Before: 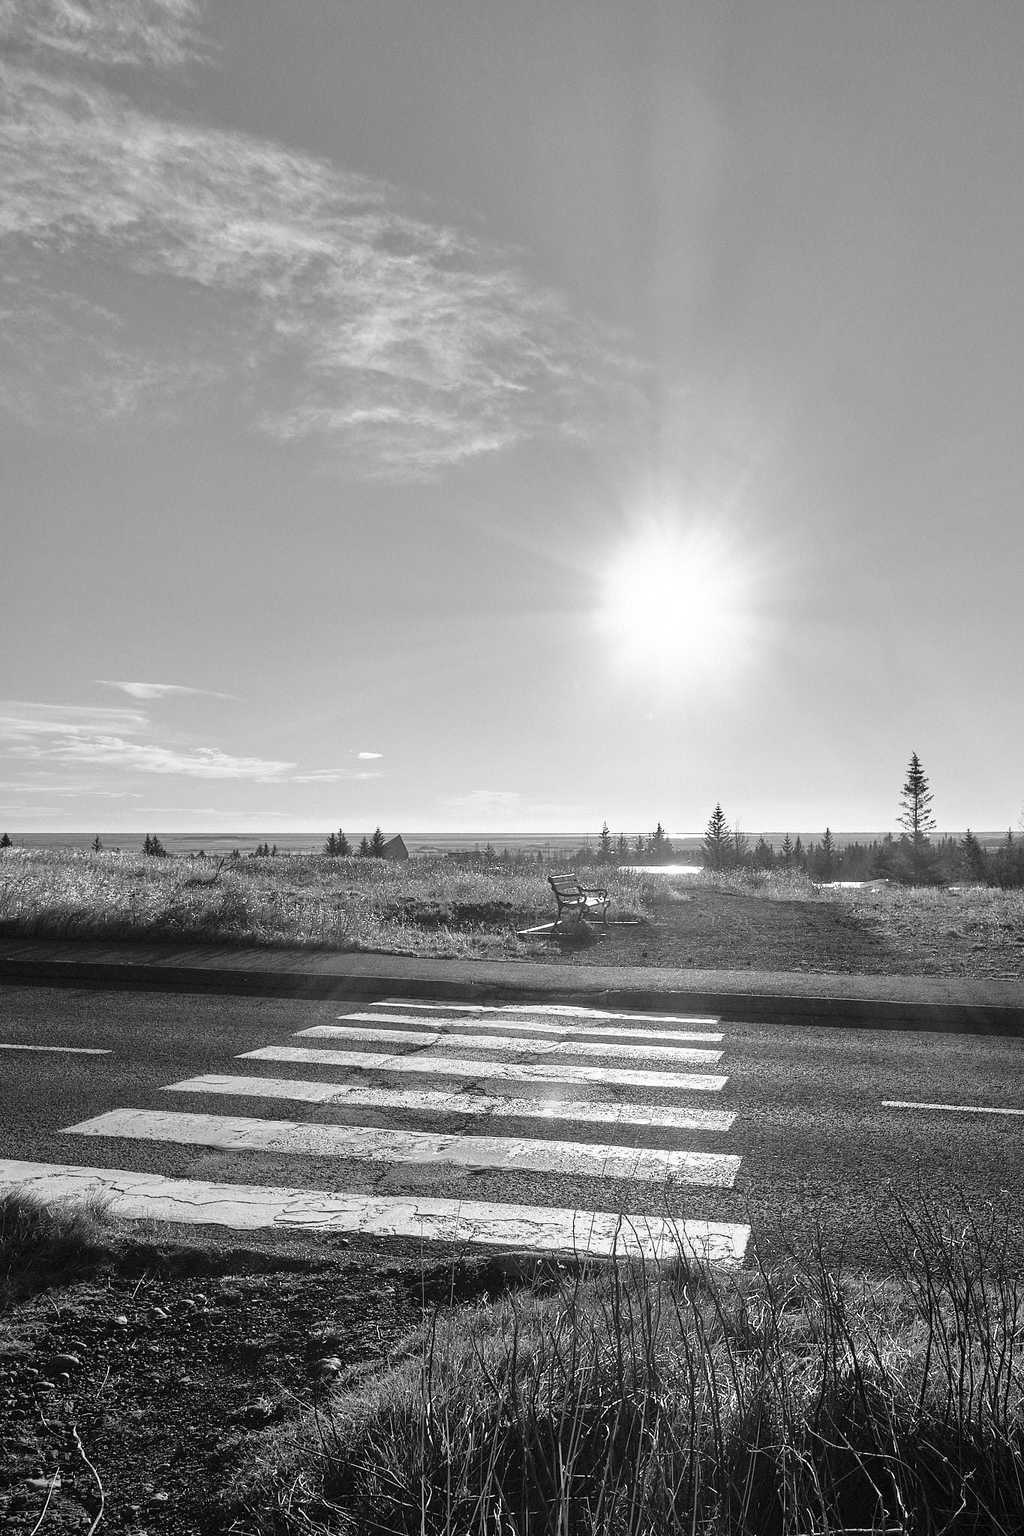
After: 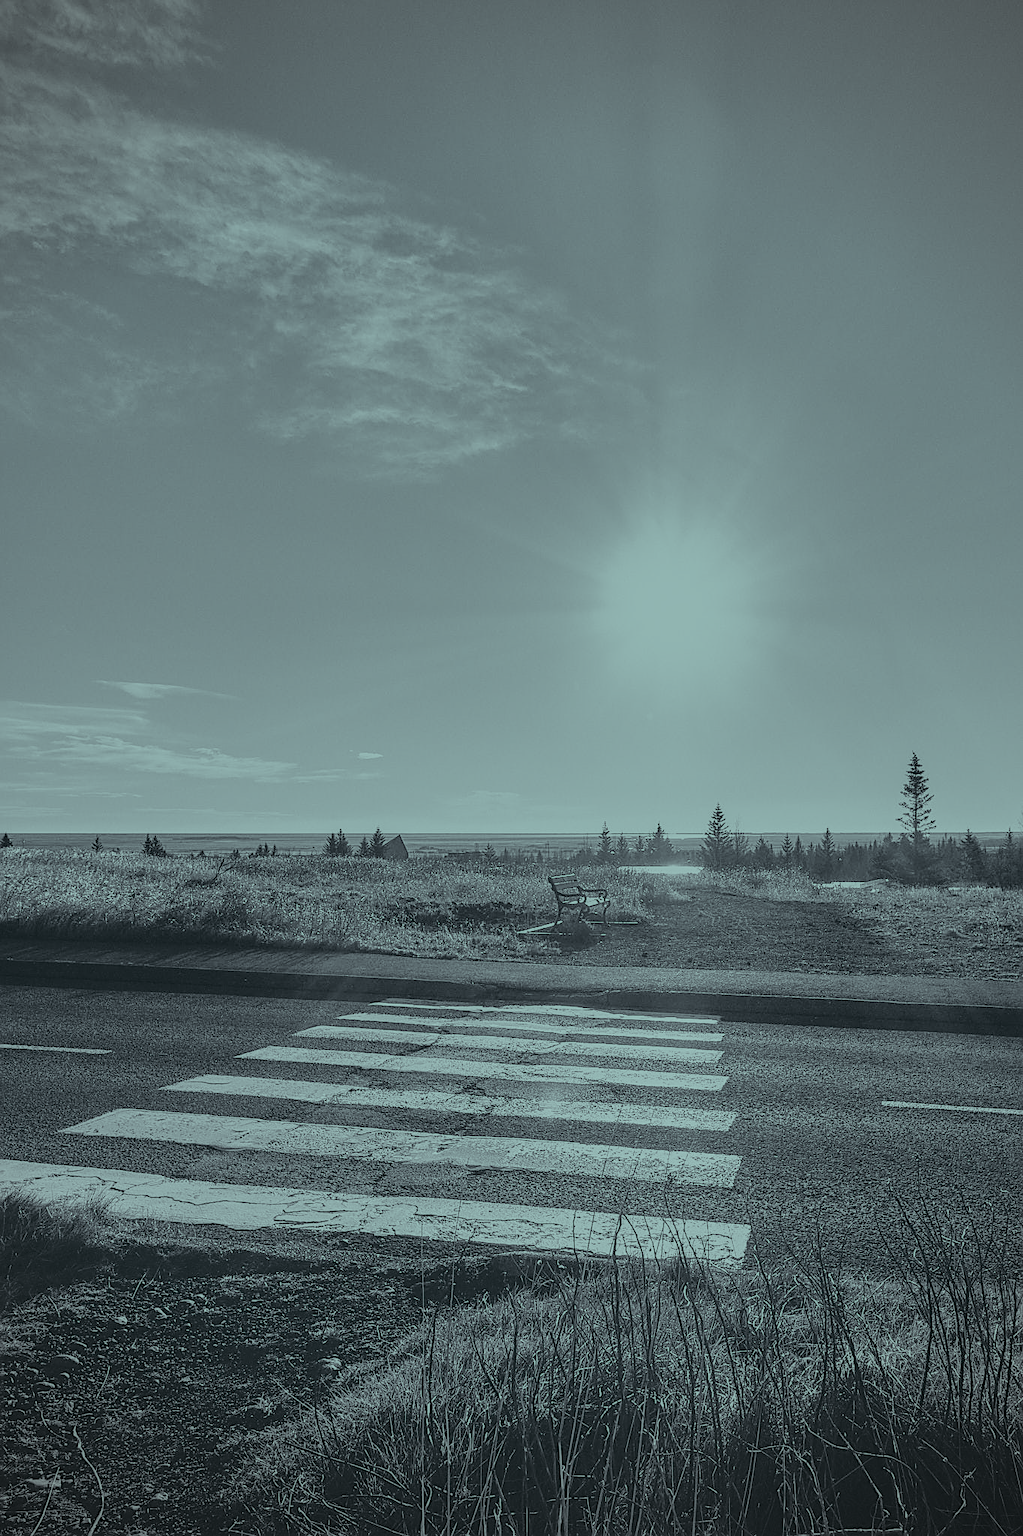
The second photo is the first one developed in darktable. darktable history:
sharpen: on, module defaults
color balance: mode lift, gamma, gain (sRGB), lift [0.997, 0.979, 1.021, 1.011], gamma [1, 1.084, 0.916, 0.998], gain [1, 0.87, 1.13, 1.101], contrast 4.55%, contrast fulcrum 38.24%, output saturation 104.09%
exposure: black level correction -0.016, exposure -1.018 EV, compensate highlight preservation false
filmic rgb: black relative exposure -16 EV, white relative exposure 8 EV, threshold 3 EV, hardness 4.17, latitude 50%, contrast 0.5, color science v5 (2021), contrast in shadows safe, contrast in highlights safe, enable highlight reconstruction true
local contrast: detail 154%
vignetting: on, module defaults
tone equalizer: -8 EV -0.417 EV, -7 EV -0.389 EV, -6 EV -0.333 EV, -5 EV -0.222 EV, -3 EV 0.222 EV, -2 EV 0.333 EV, -1 EV 0.389 EV, +0 EV 0.417 EV, edges refinement/feathering 500, mask exposure compensation -1.57 EV, preserve details no
